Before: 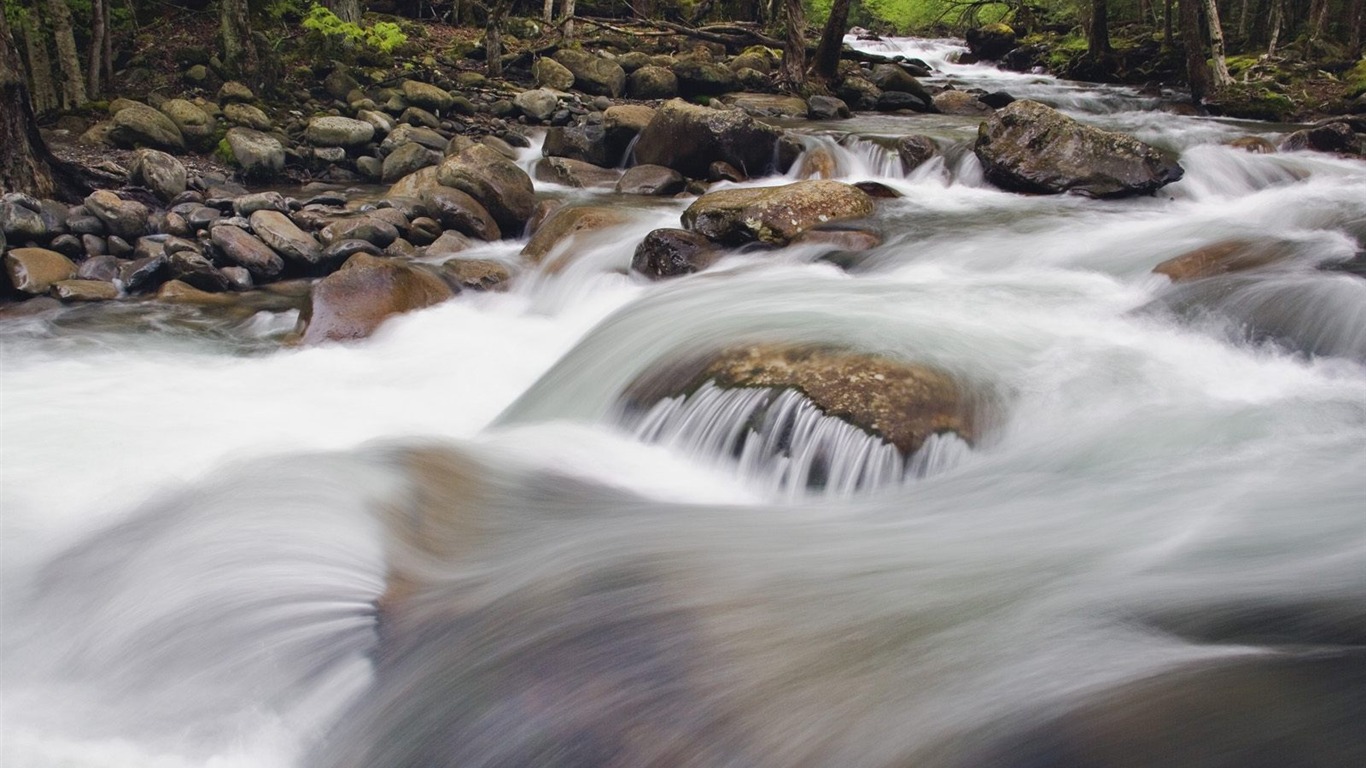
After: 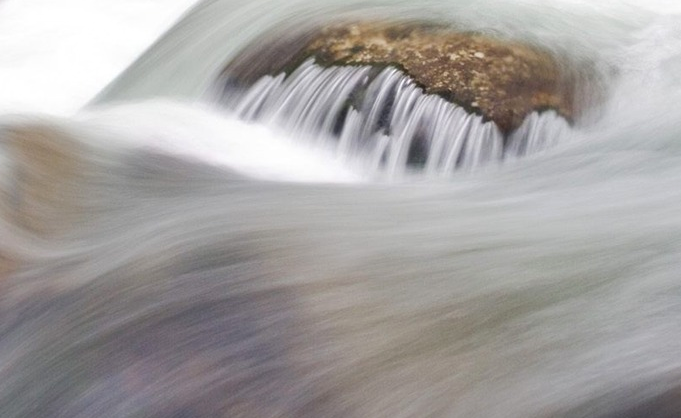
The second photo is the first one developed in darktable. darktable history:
exposure: exposure 0.19 EV, compensate highlight preservation false
crop: left 29.303%, top 41.998%, right 20.803%, bottom 3.474%
